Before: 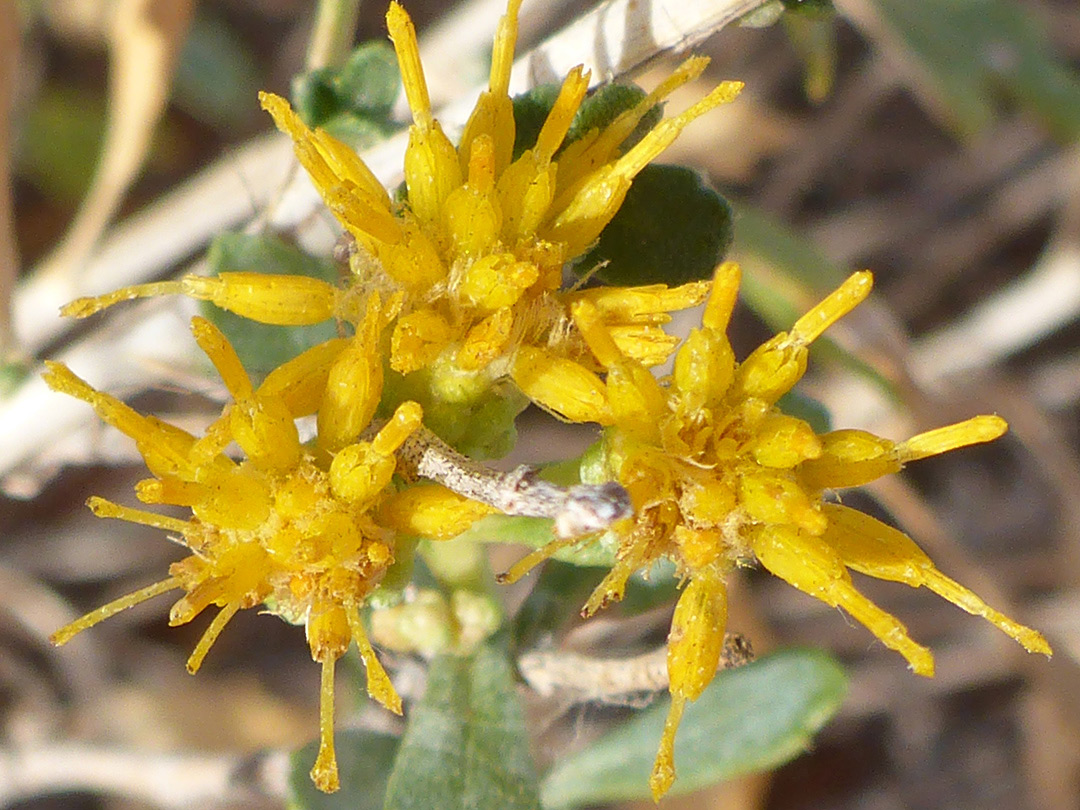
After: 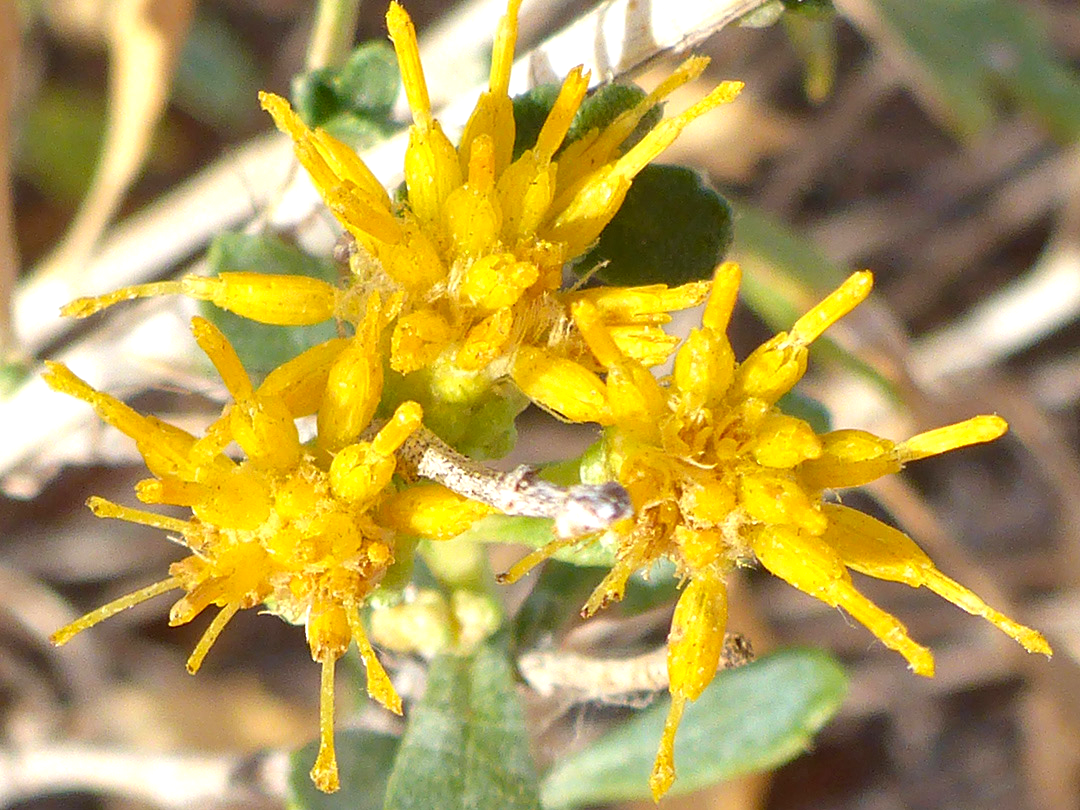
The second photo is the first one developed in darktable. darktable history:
exposure: black level correction 0.001, exposure 0.5 EV, compensate exposure bias true, compensate highlight preservation false
haze removal: compatibility mode true, adaptive false
